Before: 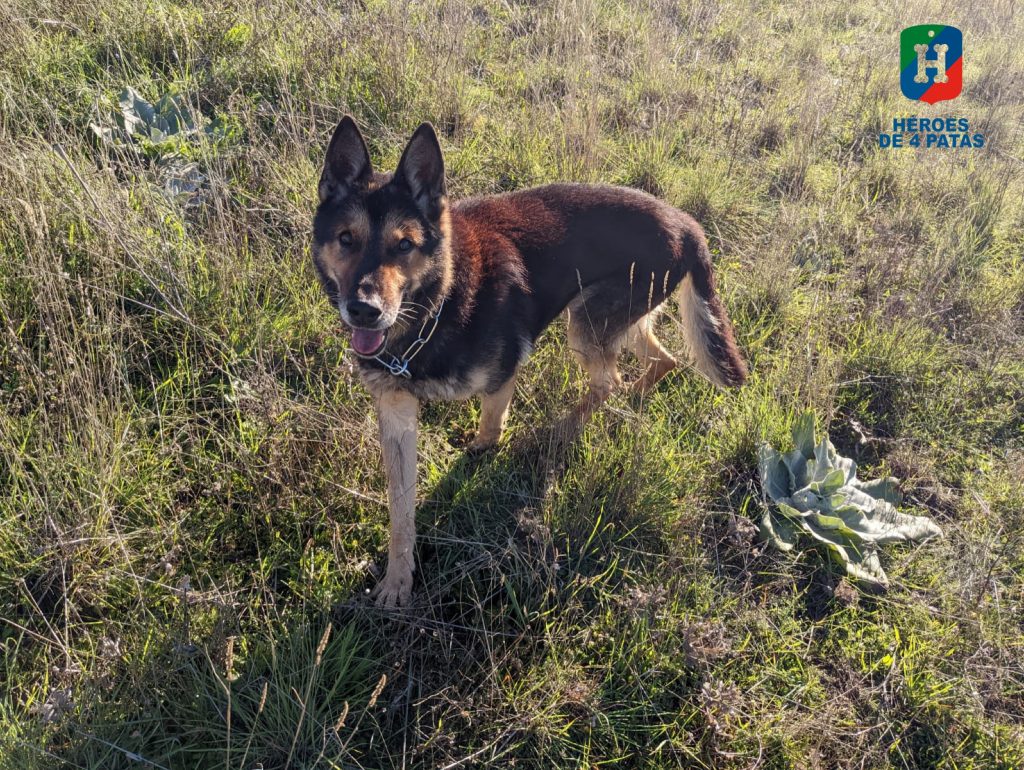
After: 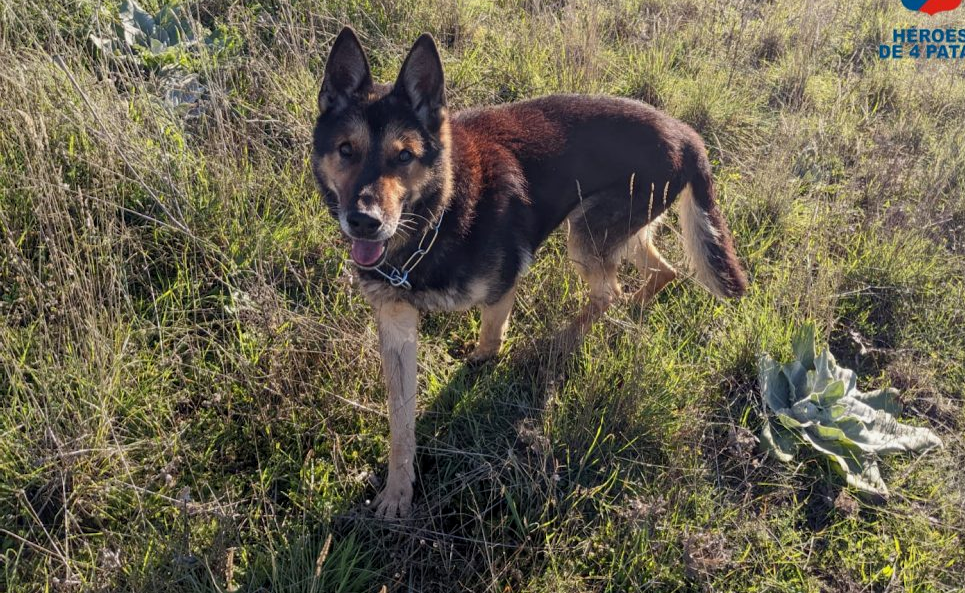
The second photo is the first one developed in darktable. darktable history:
exposure: black level correction 0.002, exposure -0.1 EV, compensate highlight preservation false
crop and rotate: angle 0.03°, top 11.643%, right 5.651%, bottom 11.189%
